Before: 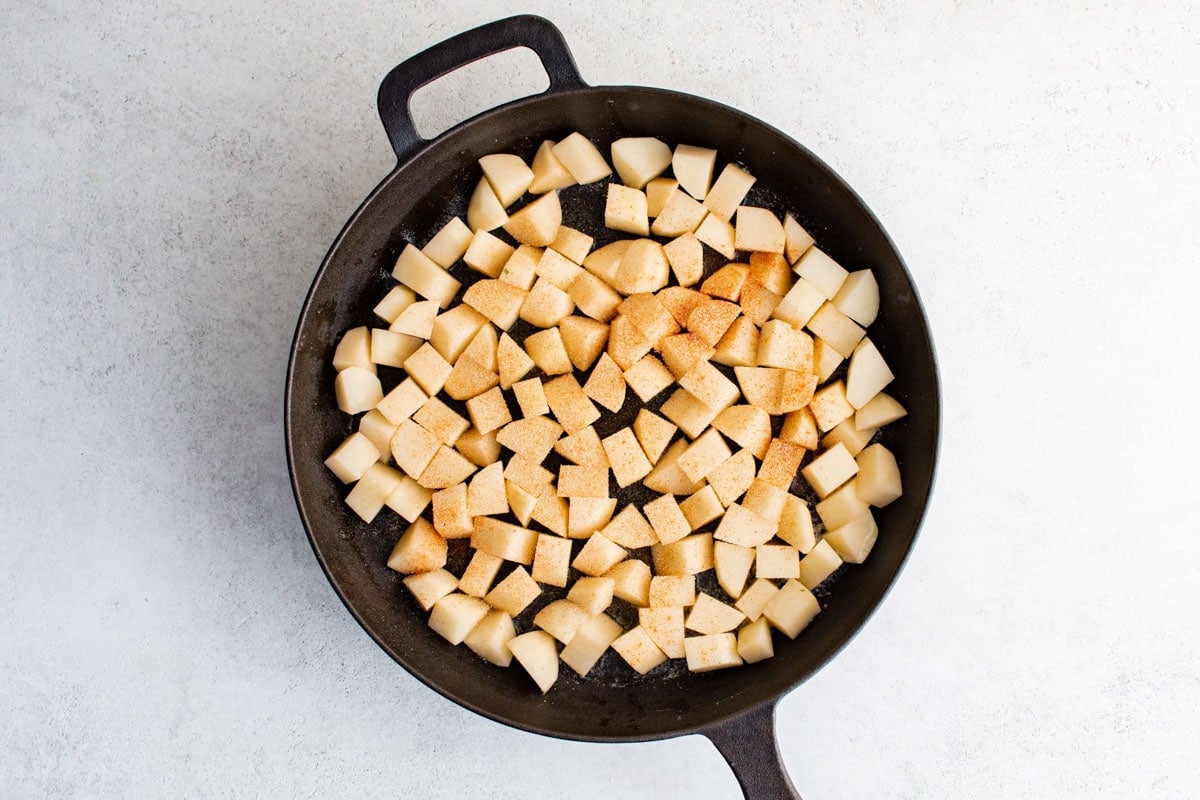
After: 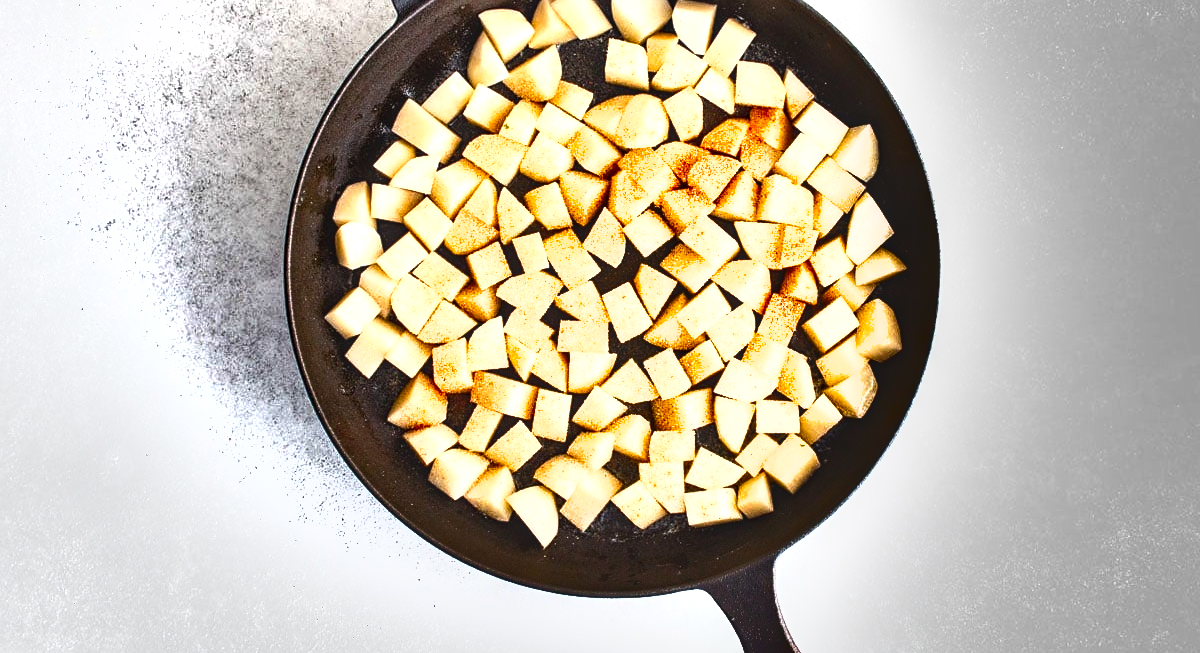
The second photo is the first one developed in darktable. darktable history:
crop and rotate: top 18.295%
shadows and highlights: shadows 58.92, highlights -60.32, soften with gaussian
sharpen: amount 0.202
local contrast: on, module defaults
exposure: black level correction 0, exposure 1.103 EV, compensate highlight preservation false
